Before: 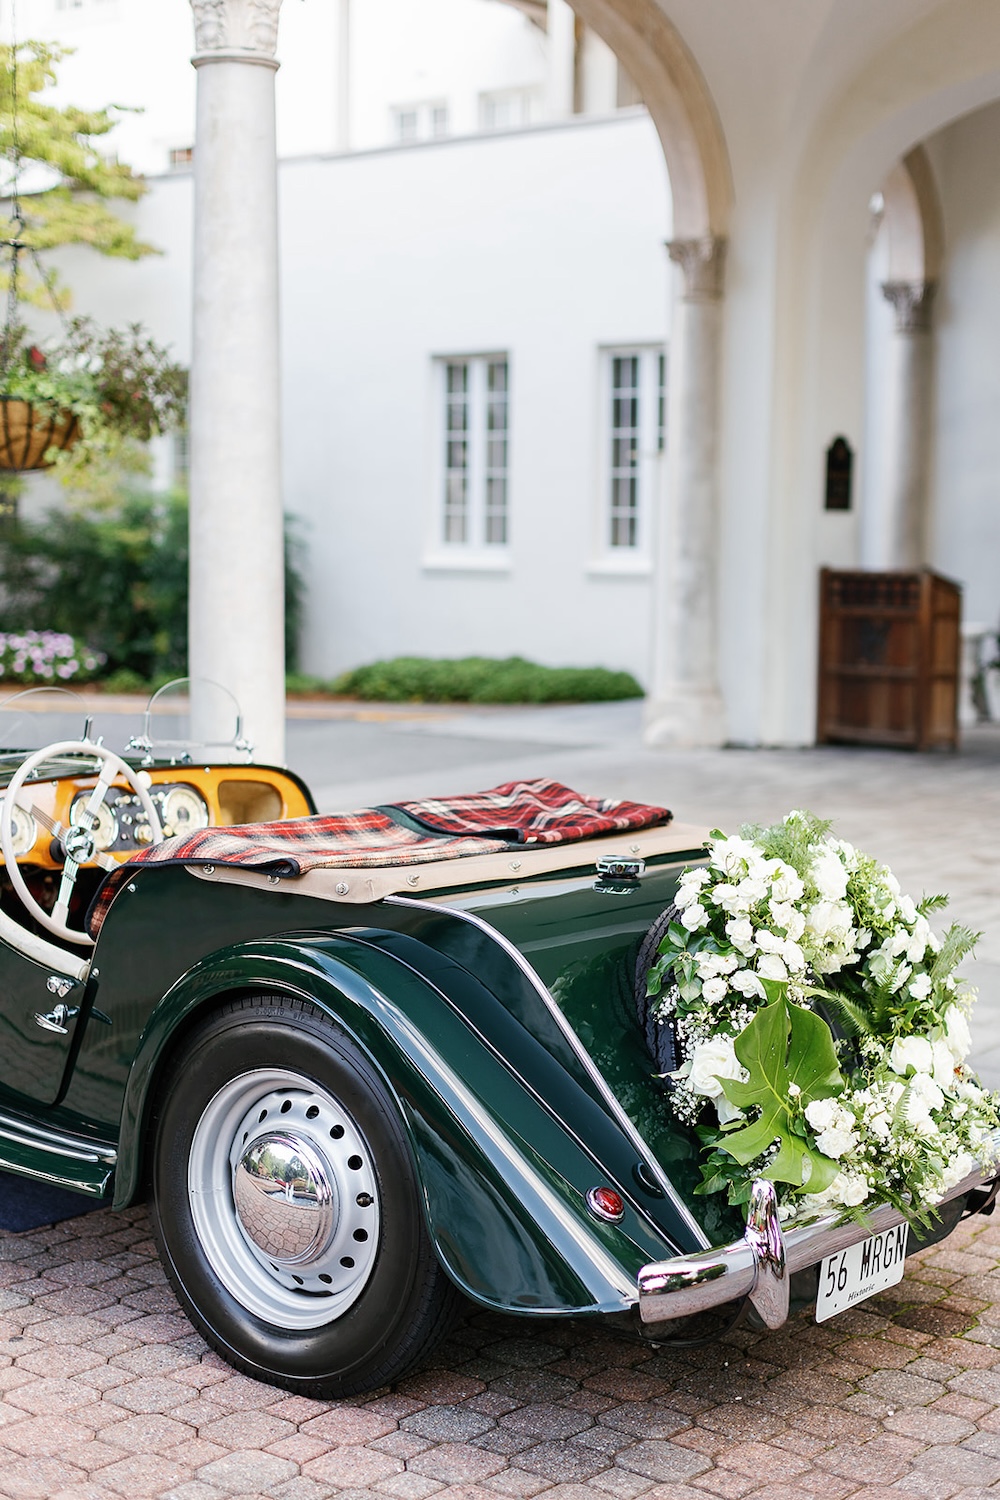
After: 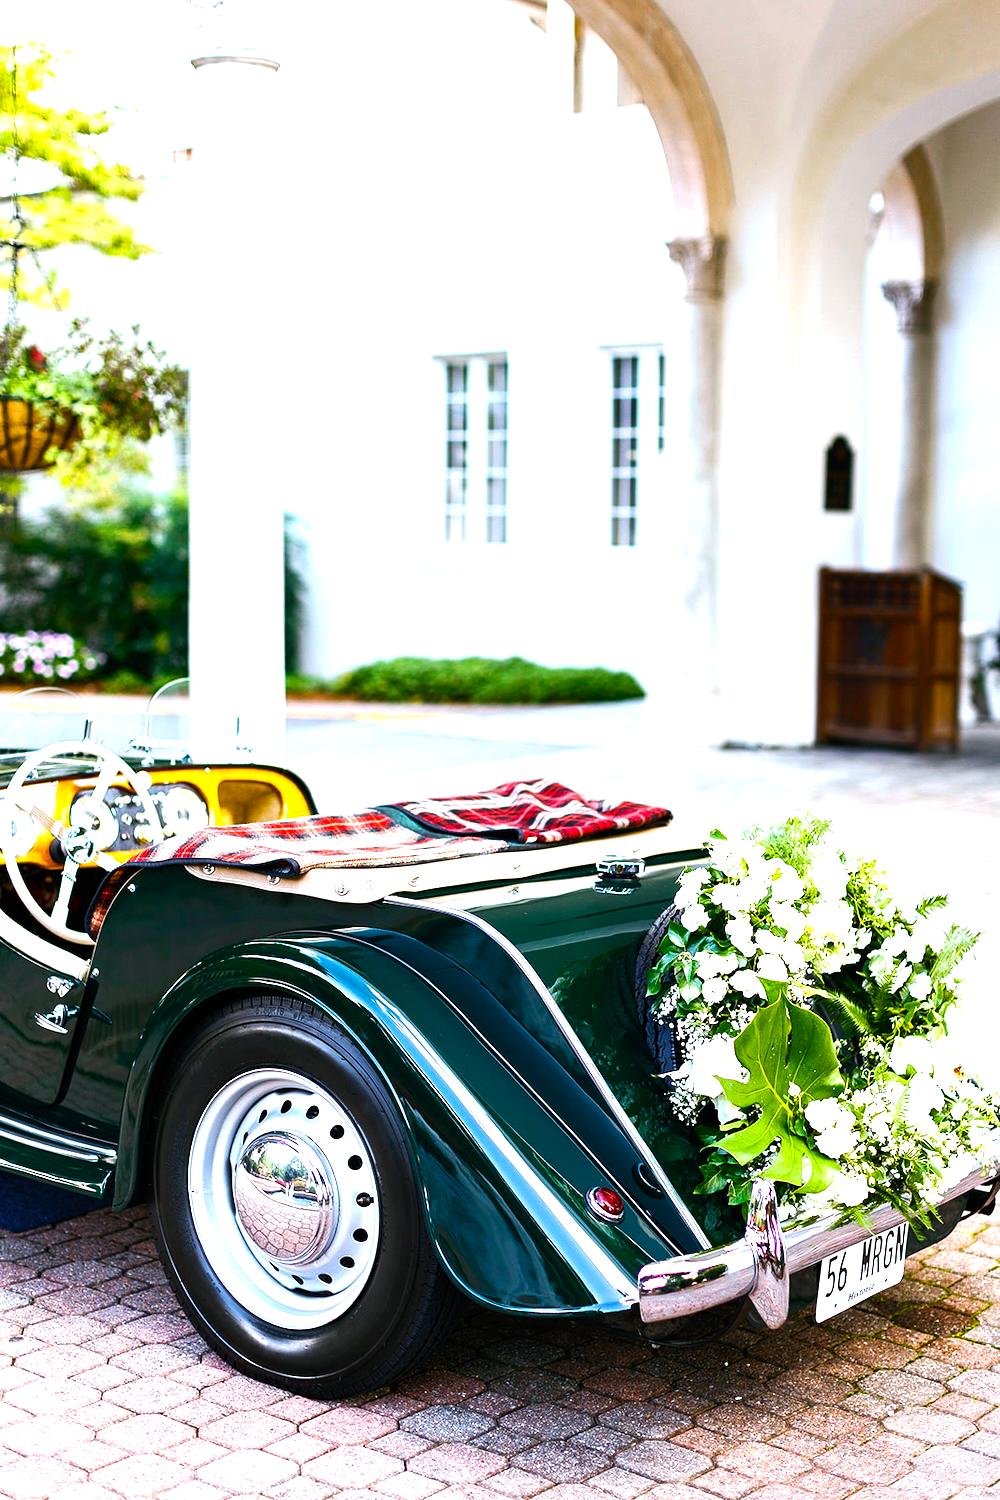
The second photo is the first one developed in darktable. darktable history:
color calibration: x 0.355, y 0.367, temperature 4700.38 K
color balance rgb: linear chroma grading › global chroma 9%, perceptual saturation grading › global saturation 36%, perceptual saturation grading › shadows 35%, perceptual brilliance grading › global brilliance 21.21%, perceptual brilliance grading › shadows -35%, global vibrance 21.21%
tone equalizer: -8 EV -0.417 EV, -7 EV -0.389 EV, -6 EV -0.333 EV, -5 EV -0.222 EV, -3 EV 0.222 EV, -2 EV 0.333 EV, -1 EV 0.389 EV, +0 EV 0.417 EV, edges refinement/feathering 500, mask exposure compensation -1.25 EV, preserve details no
